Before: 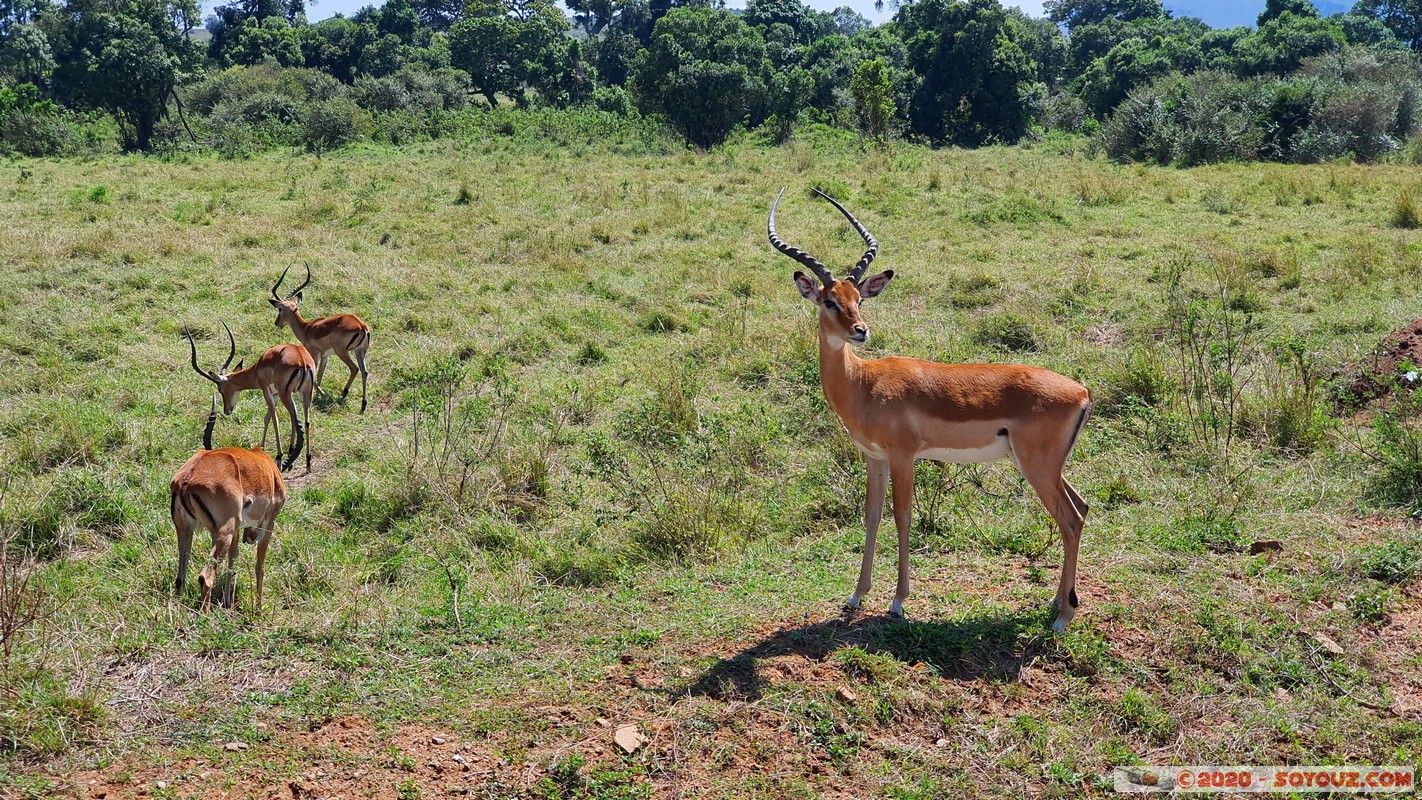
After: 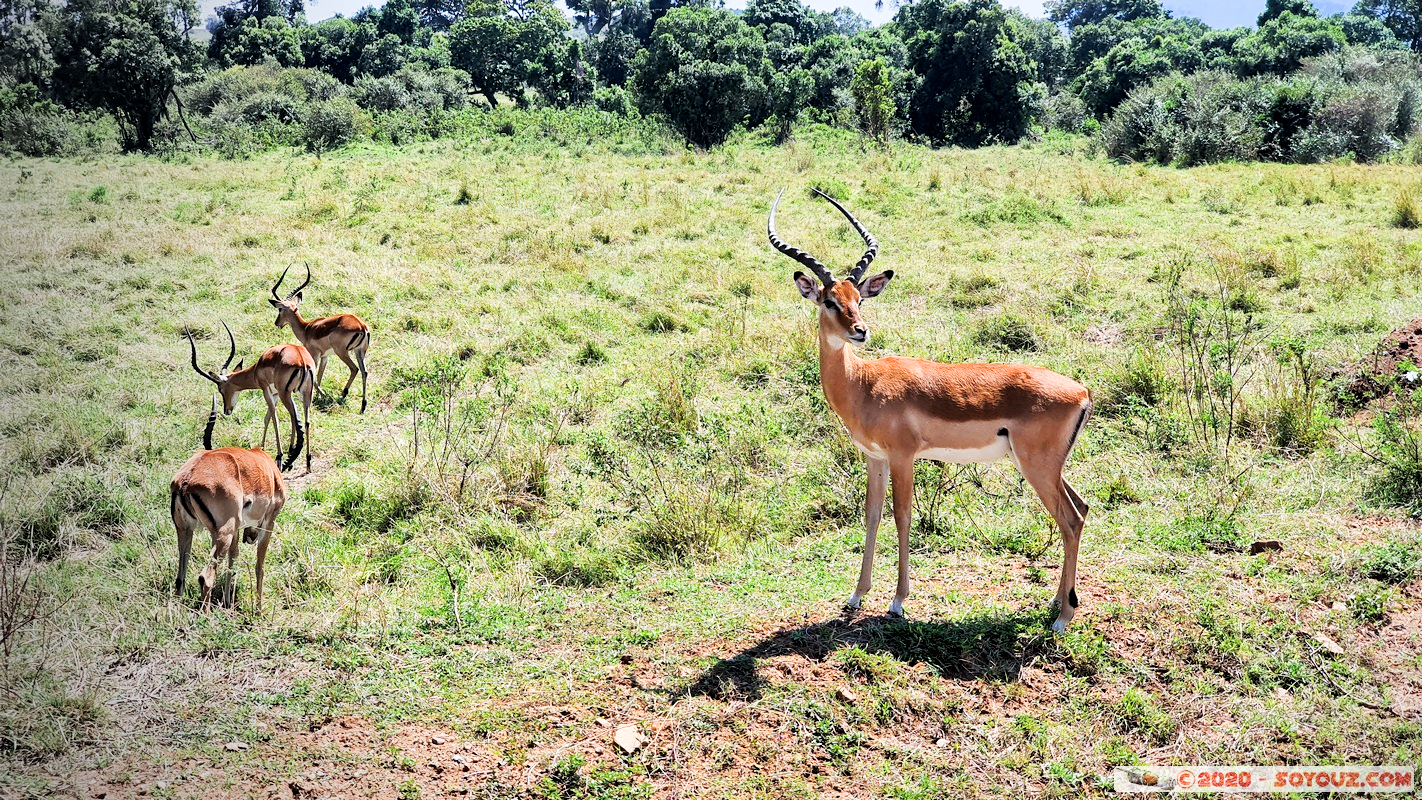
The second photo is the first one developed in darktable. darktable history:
local contrast: mode bilateral grid, contrast 21, coarseness 49, detail 132%, midtone range 0.2
exposure: black level correction 0, exposure 1.104 EV, compensate highlight preservation false
vignetting: center (0.217, -0.238), unbound false
filmic rgb: black relative exposure -5.04 EV, white relative exposure 3.97 EV, hardness 2.9, contrast 1.3, highlights saturation mix -30.82%
